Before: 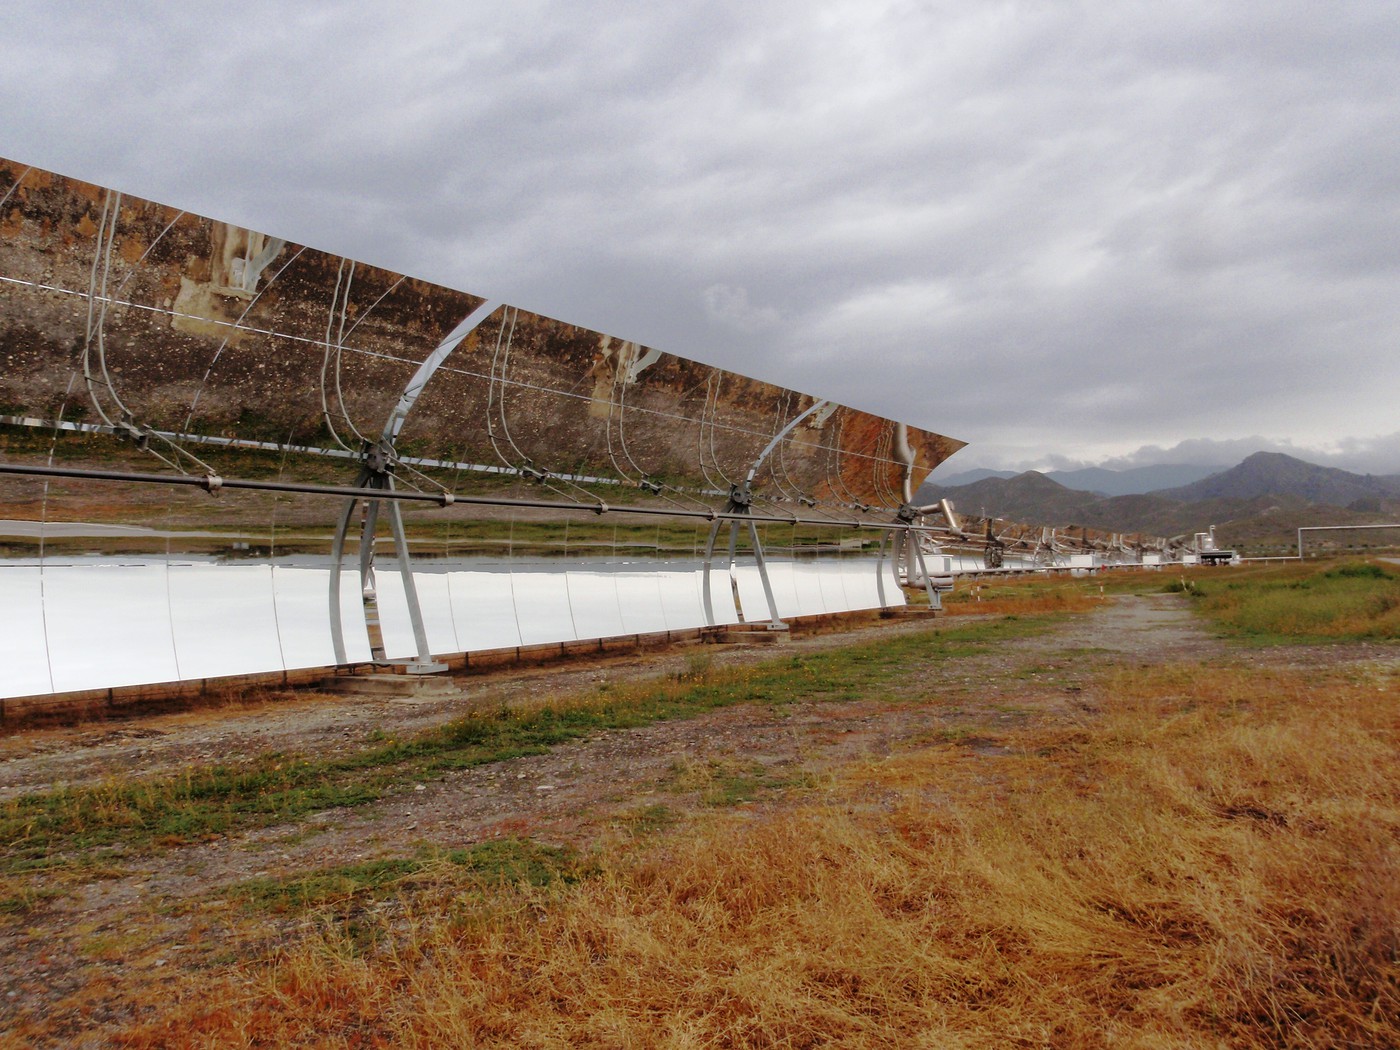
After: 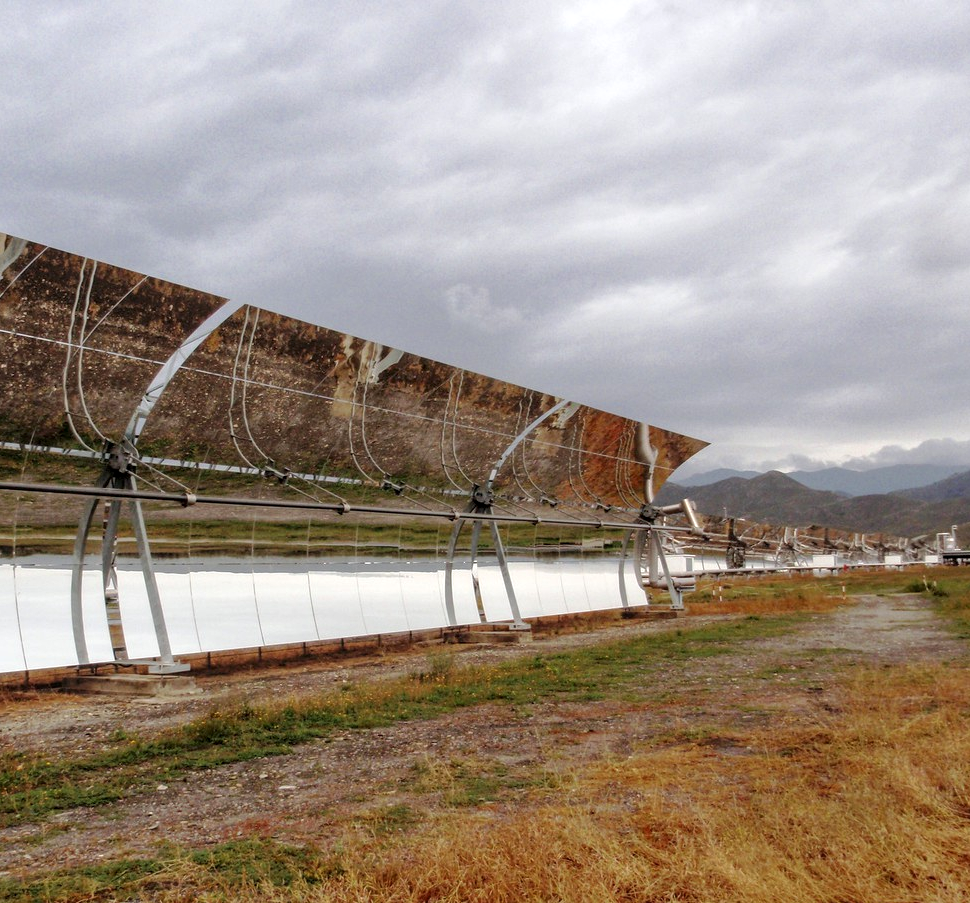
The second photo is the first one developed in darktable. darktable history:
crop: left 18.479%, right 12.2%, bottom 13.971%
local contrast: highlights 55%, shadows 52%, detail 130%, midtone range 0.452
exposure: exposure 0.191 EV, compensate highlight preservation false
